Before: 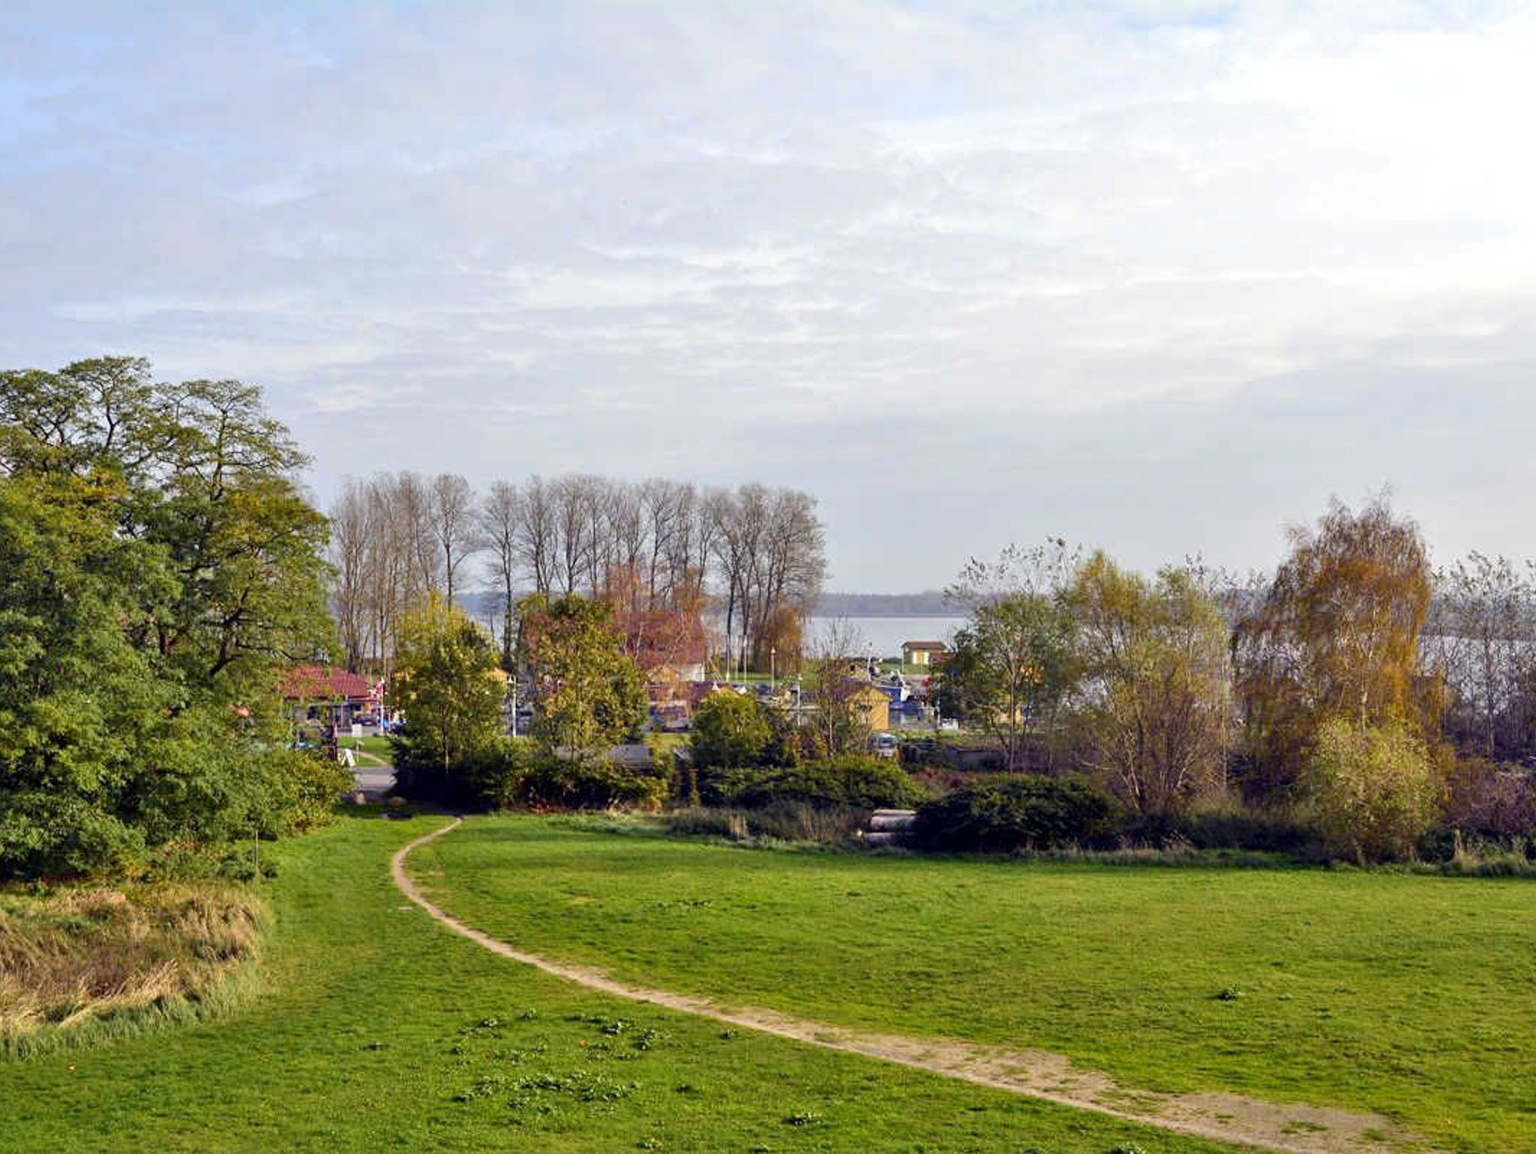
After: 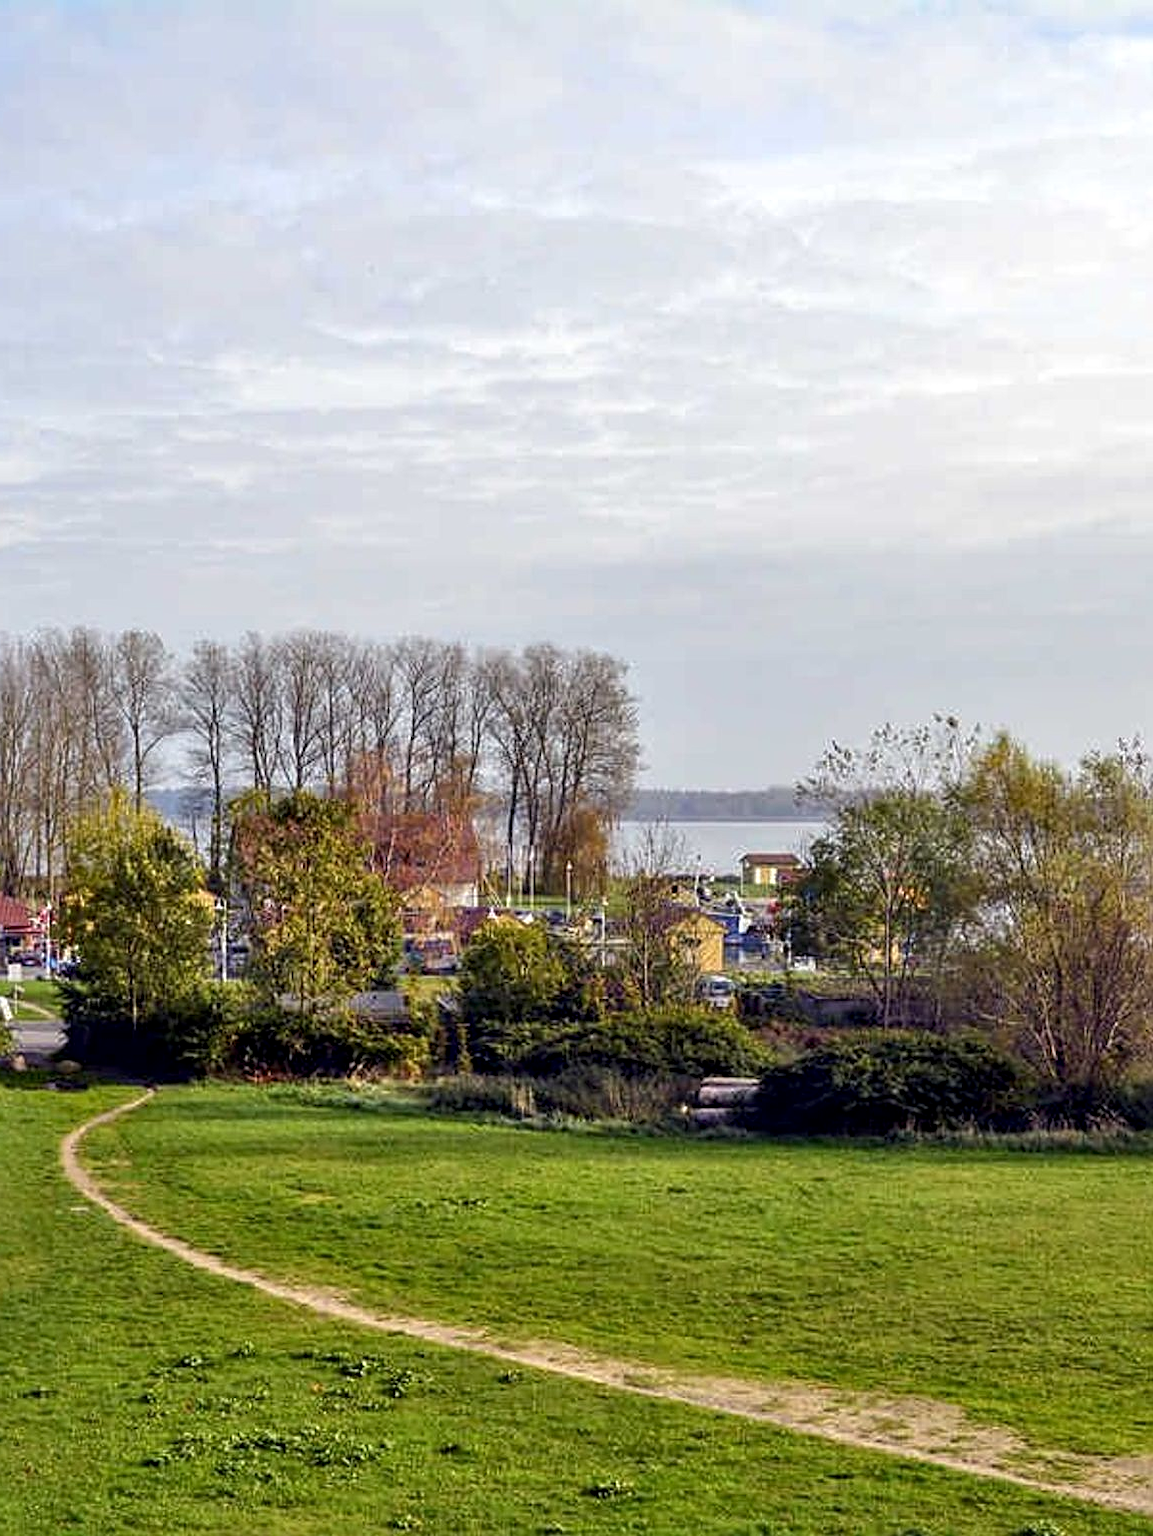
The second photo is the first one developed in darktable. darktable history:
sharpen: on, module defaults
local contrast: on, module defaults
crop and rotate: left 22.551%, right 21.025%
